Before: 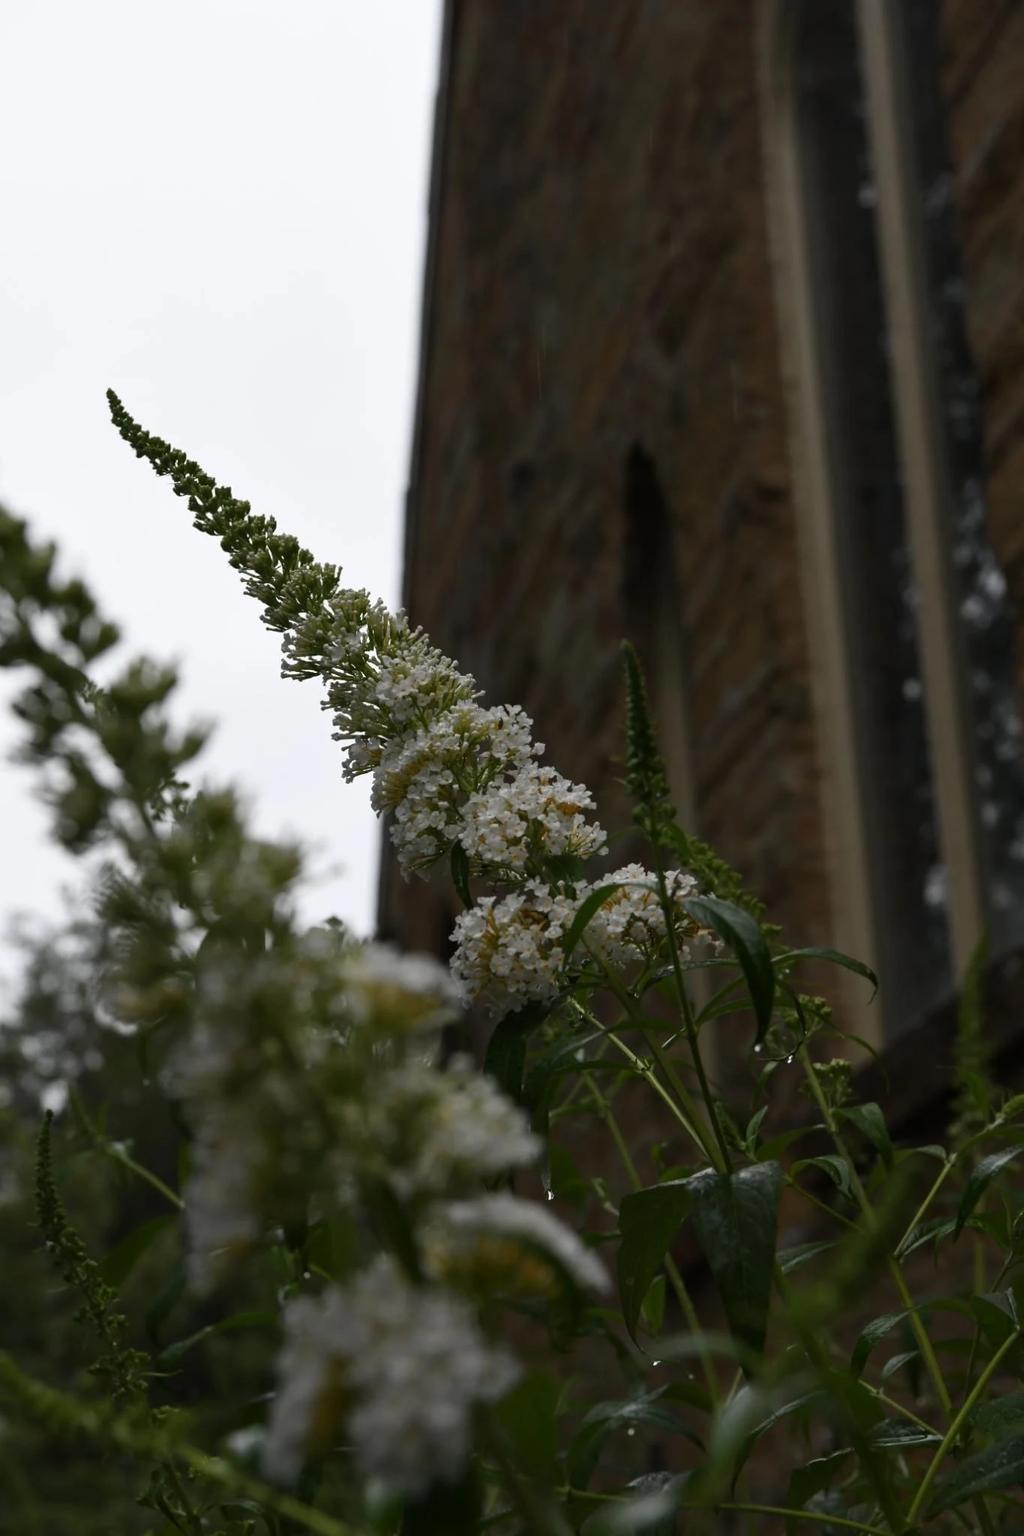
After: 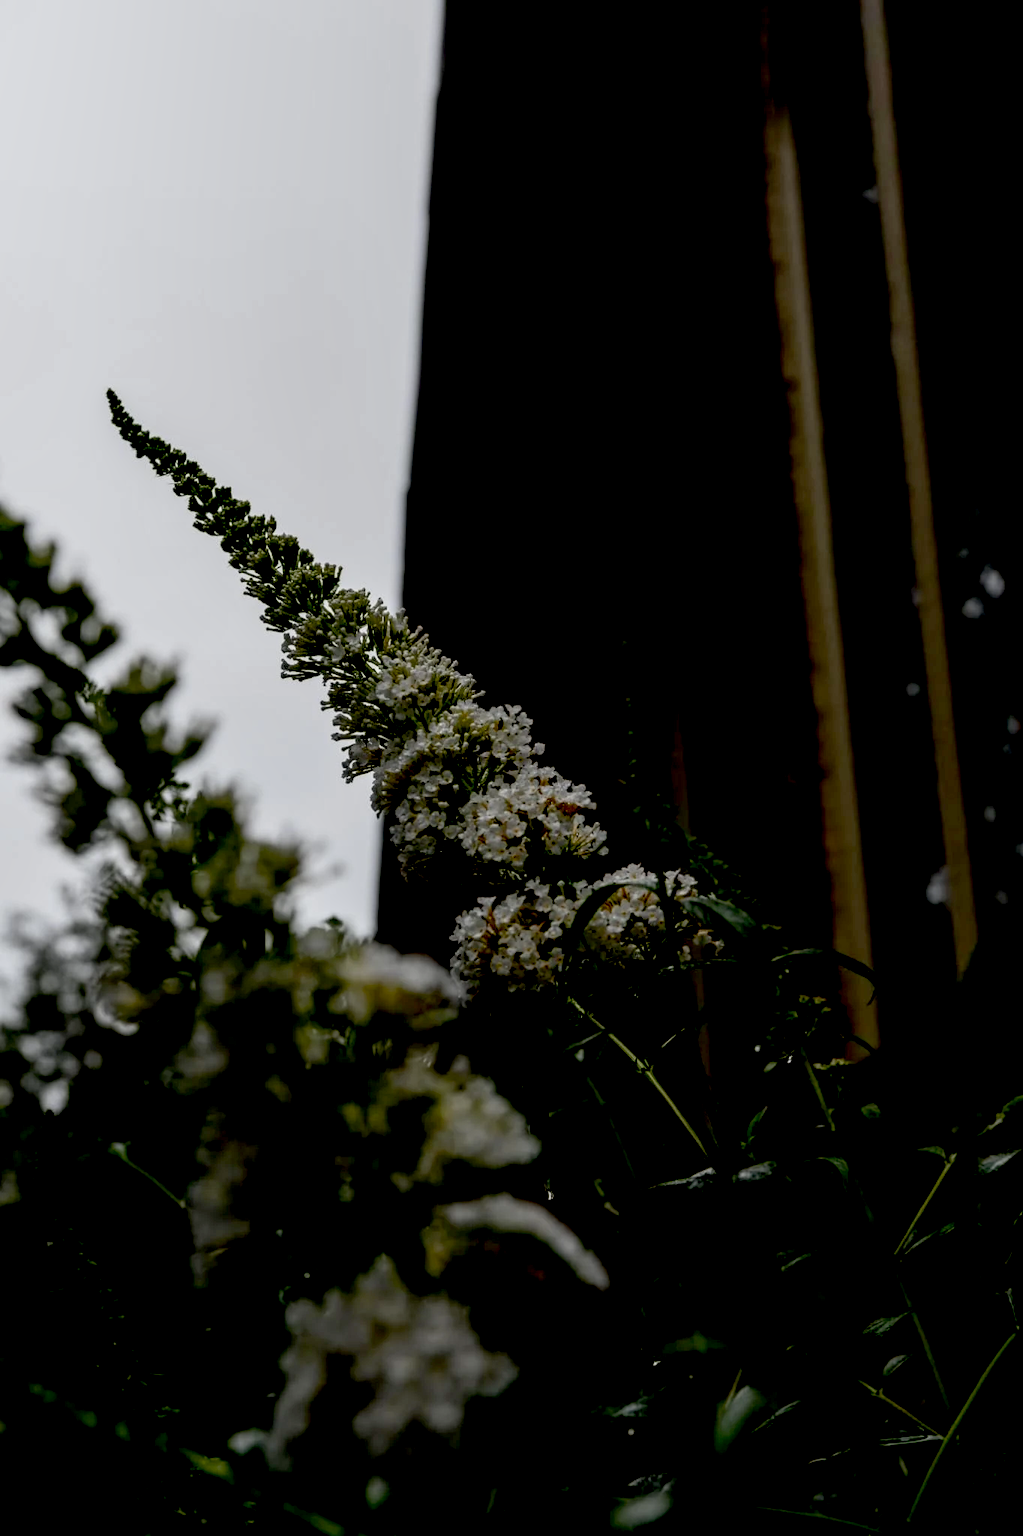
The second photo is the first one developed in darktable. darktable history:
exposure: black level correction 0.044, exposure -0.234 EV, compensate highlight preservation false
local contrast: detail 130%
